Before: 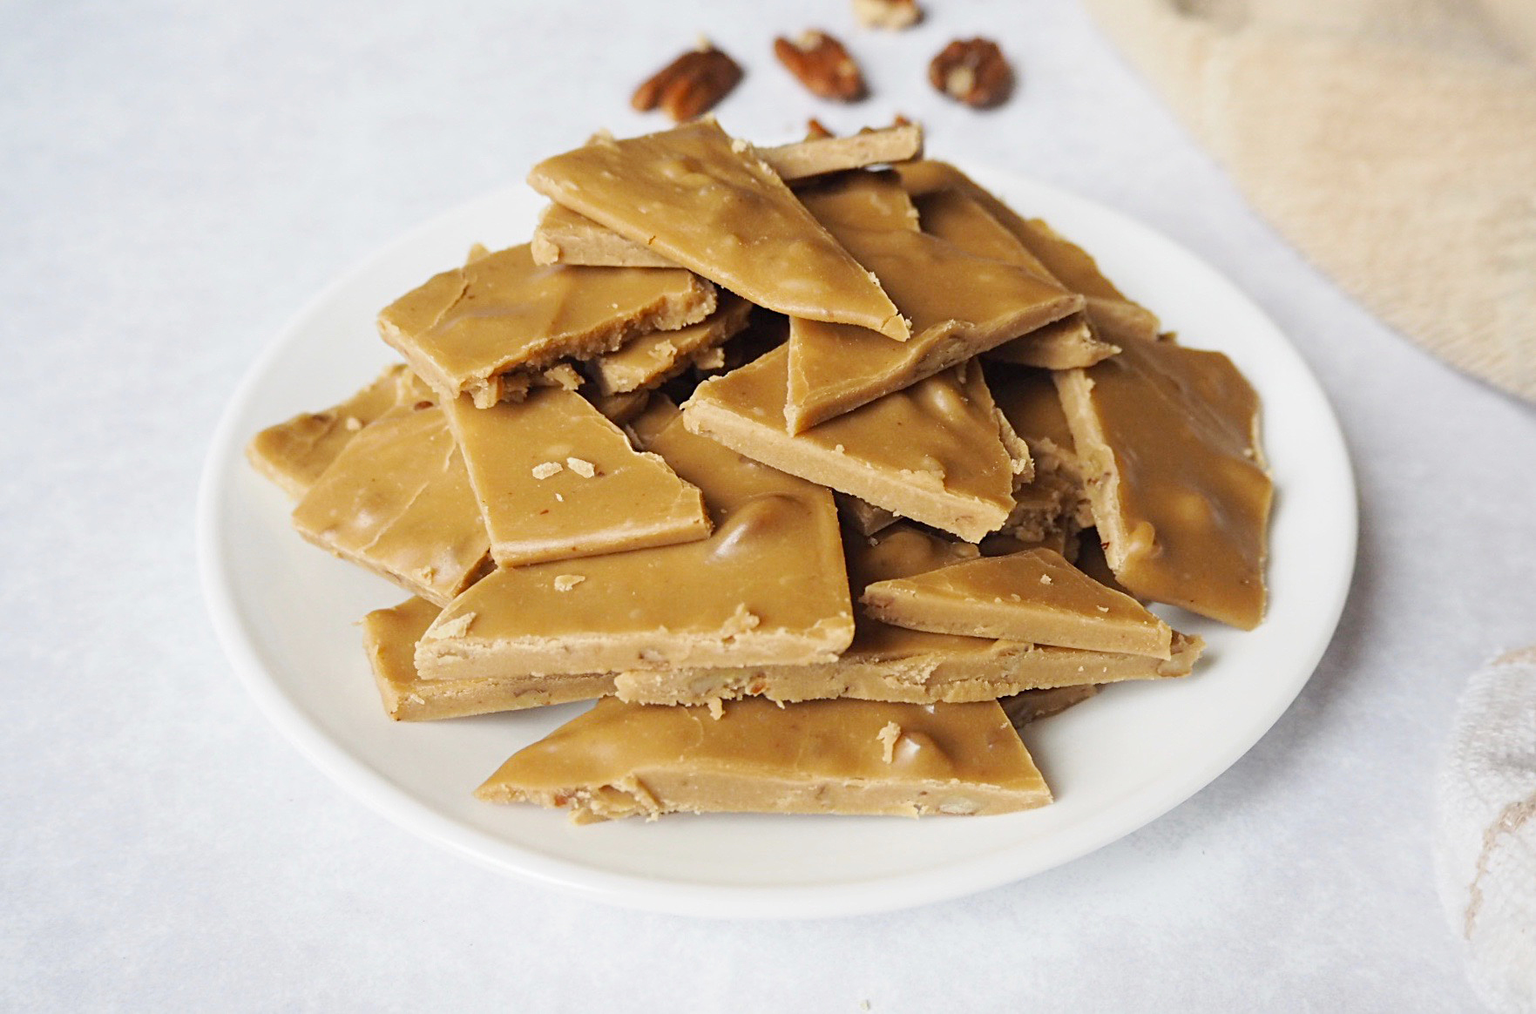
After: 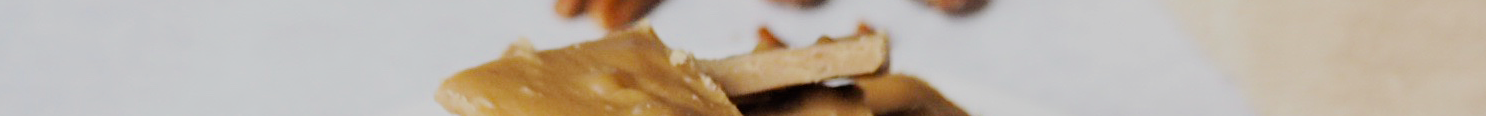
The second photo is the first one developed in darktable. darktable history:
crop and rotate: left 9.644%, top 9.491%, right 6.021%, bottom 80.509%
filmic rgb: black relative exposure -7.65 EV, white relative exposure 4.56 EV, hardness 3.61
